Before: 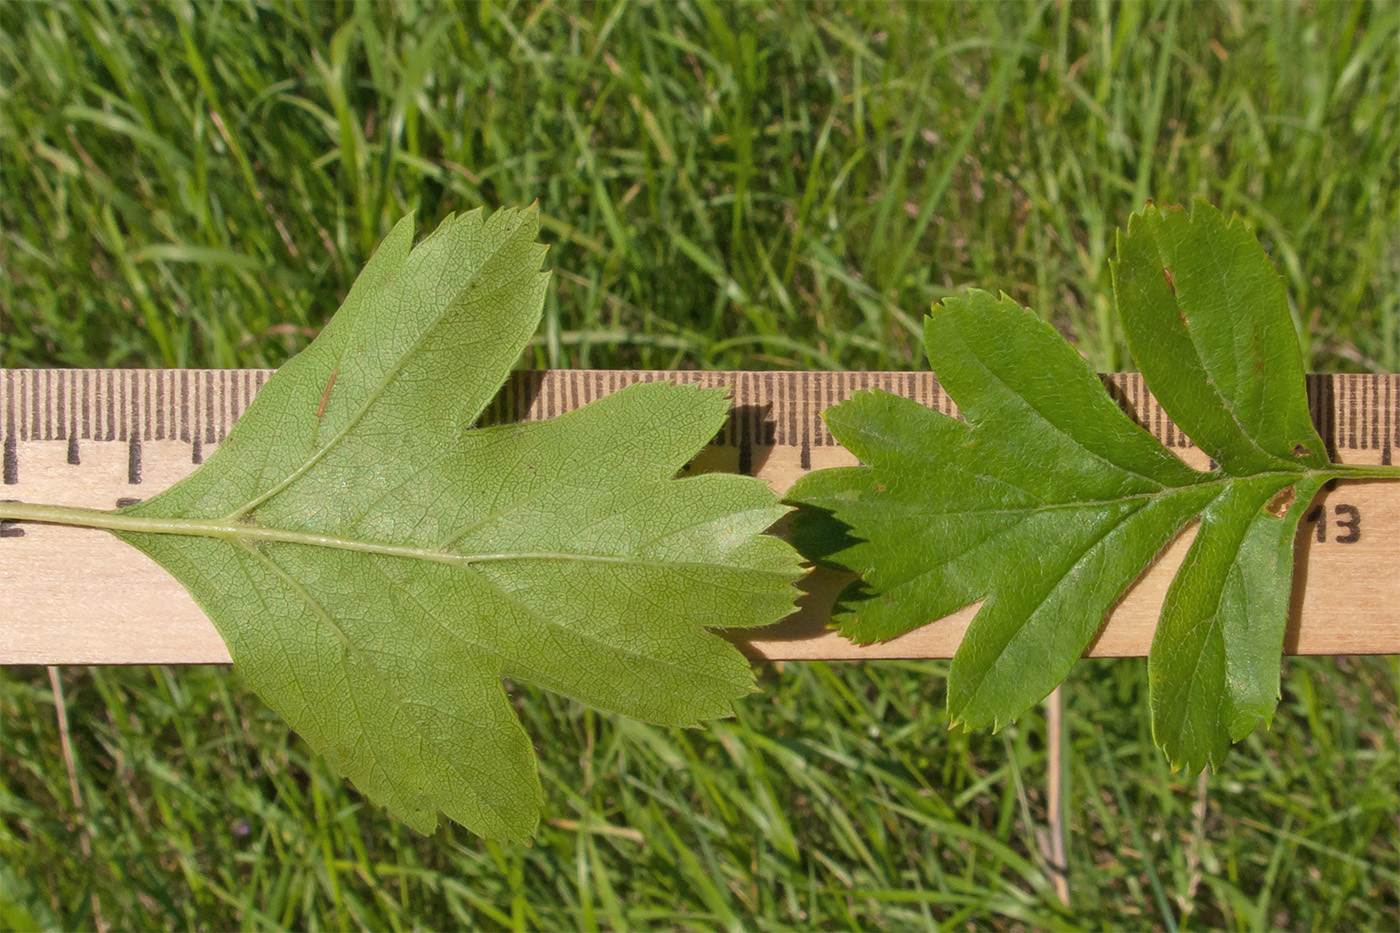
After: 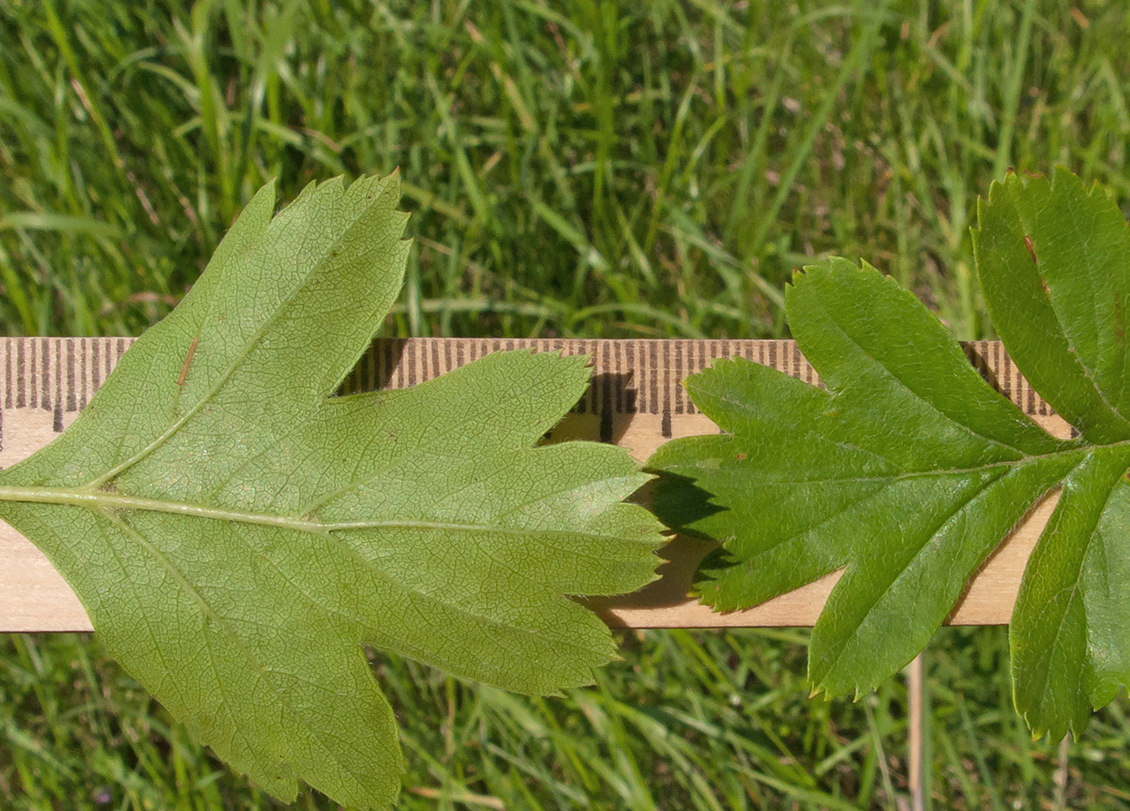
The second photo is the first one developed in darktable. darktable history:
crop: left 9.976%, top 3.52%, right 9.299%, bottom 9.538%
